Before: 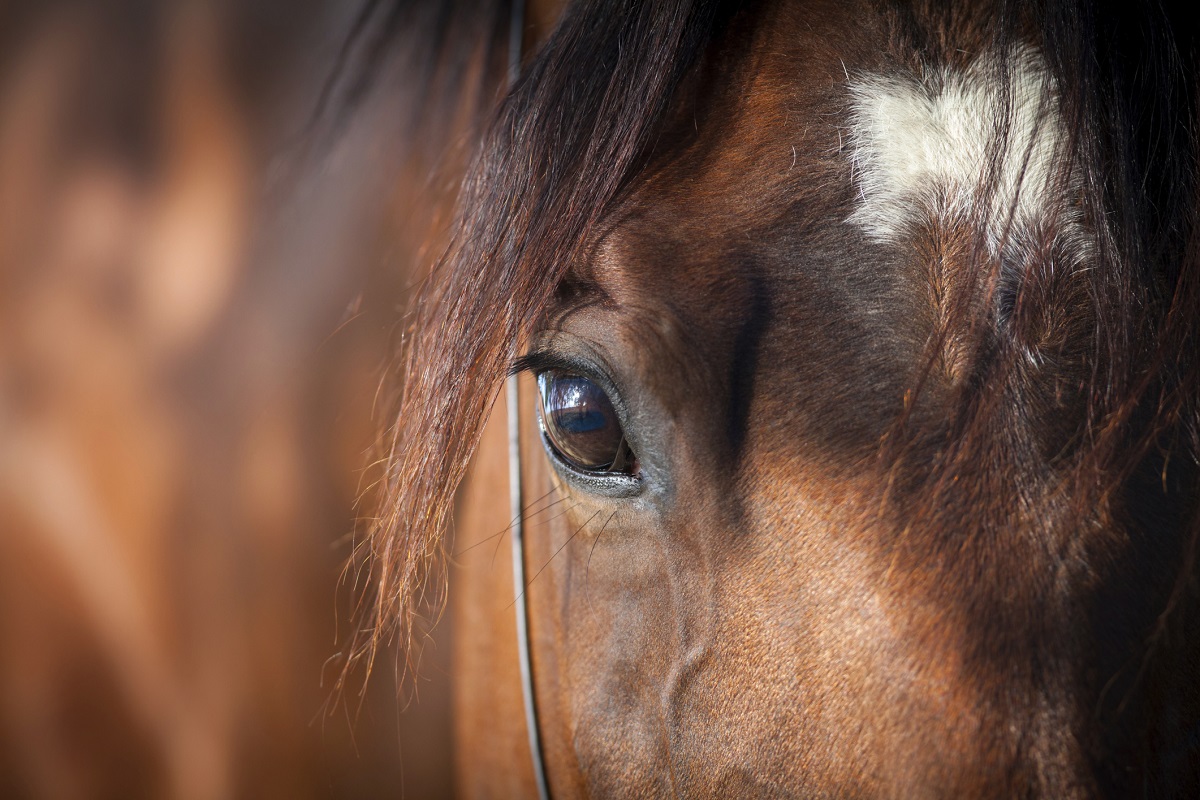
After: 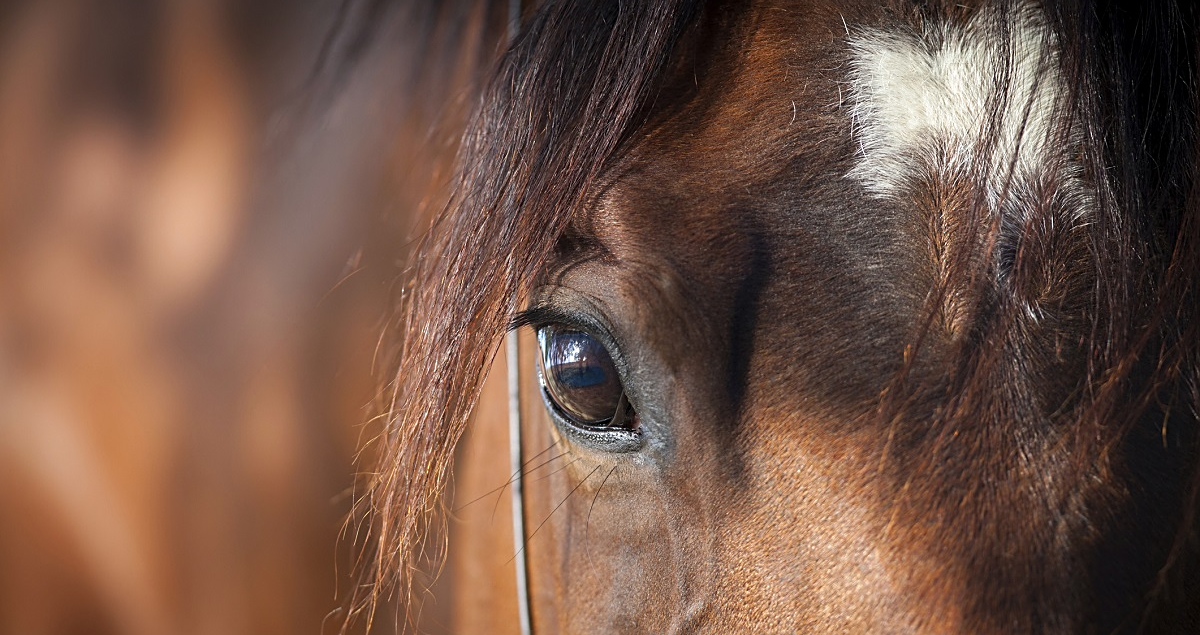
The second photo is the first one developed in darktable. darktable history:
crop and rotate: top 5.667%, bottom 14.937%
sharpen: on, module defaults
